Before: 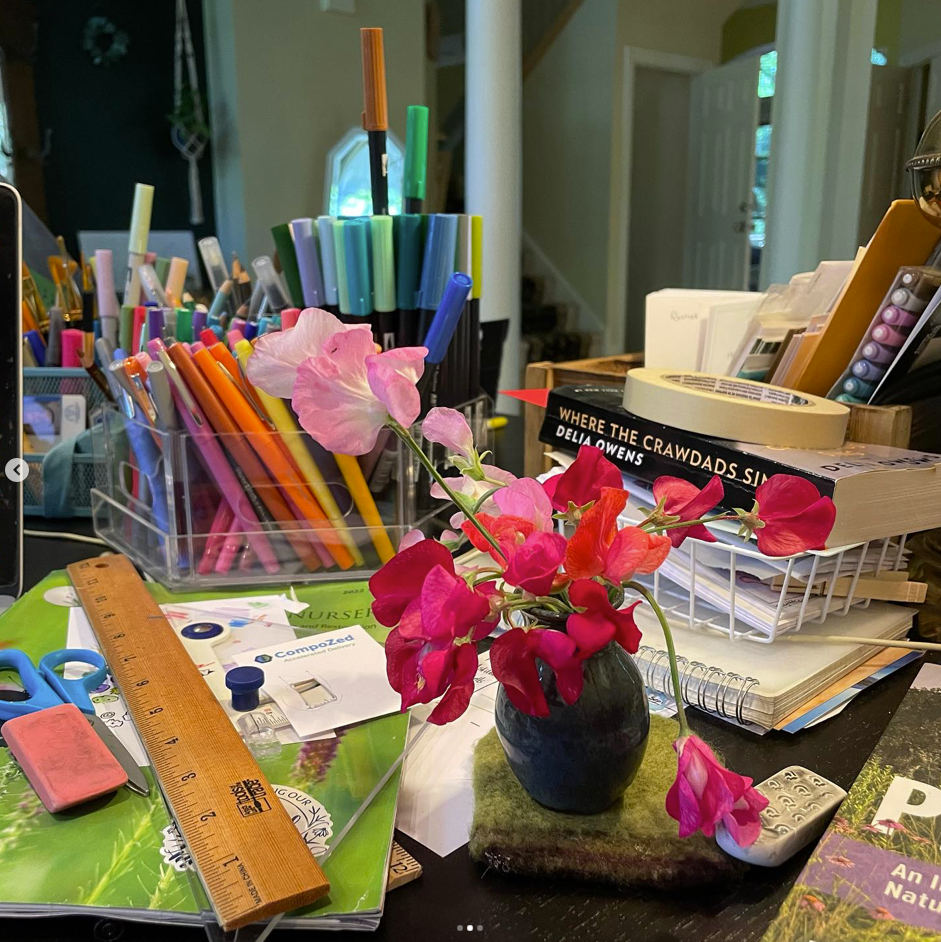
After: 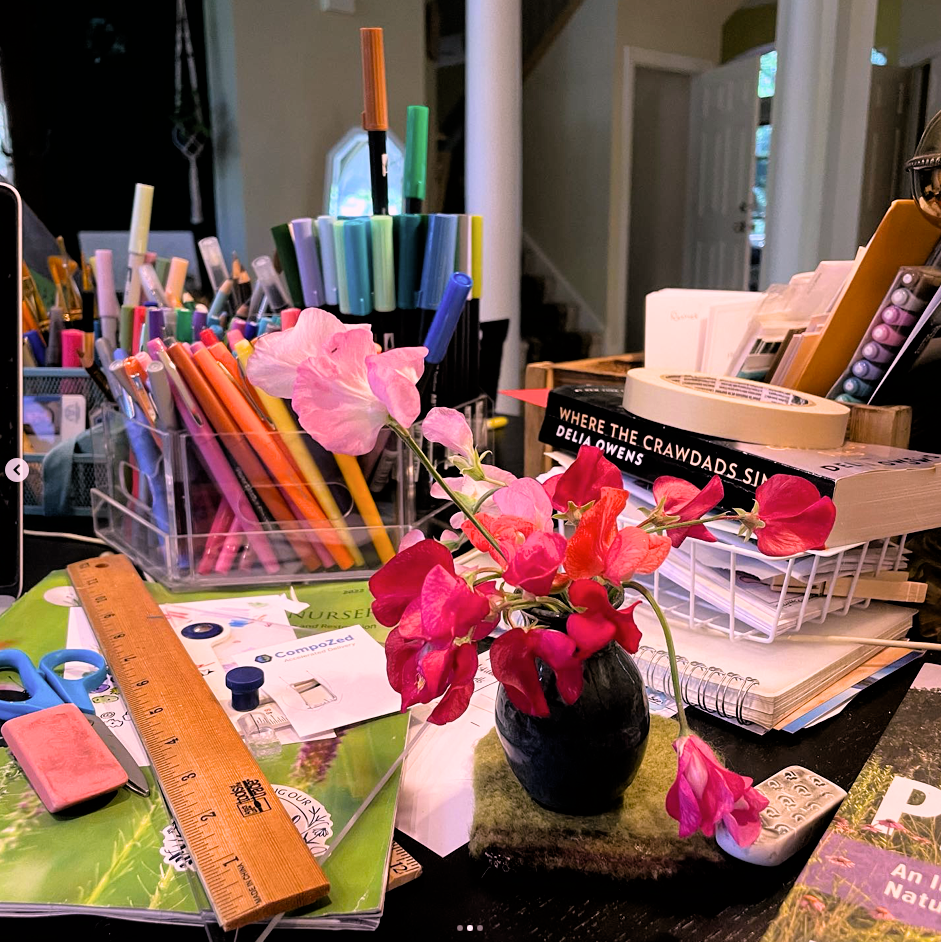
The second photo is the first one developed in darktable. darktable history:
white balance: red 1.188, blue 1.11
filmic rgb: black relative exposure -4.93 EV, white relative exposure 2.84 EV, hardness 3.72
